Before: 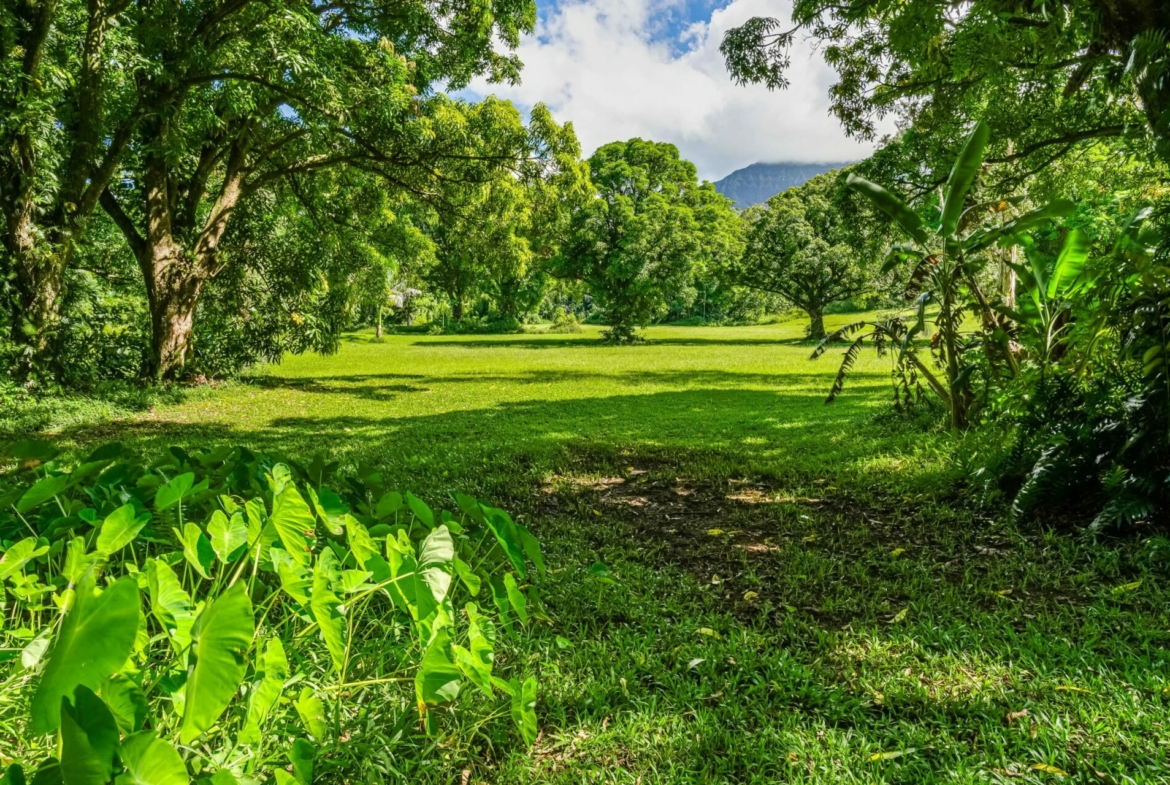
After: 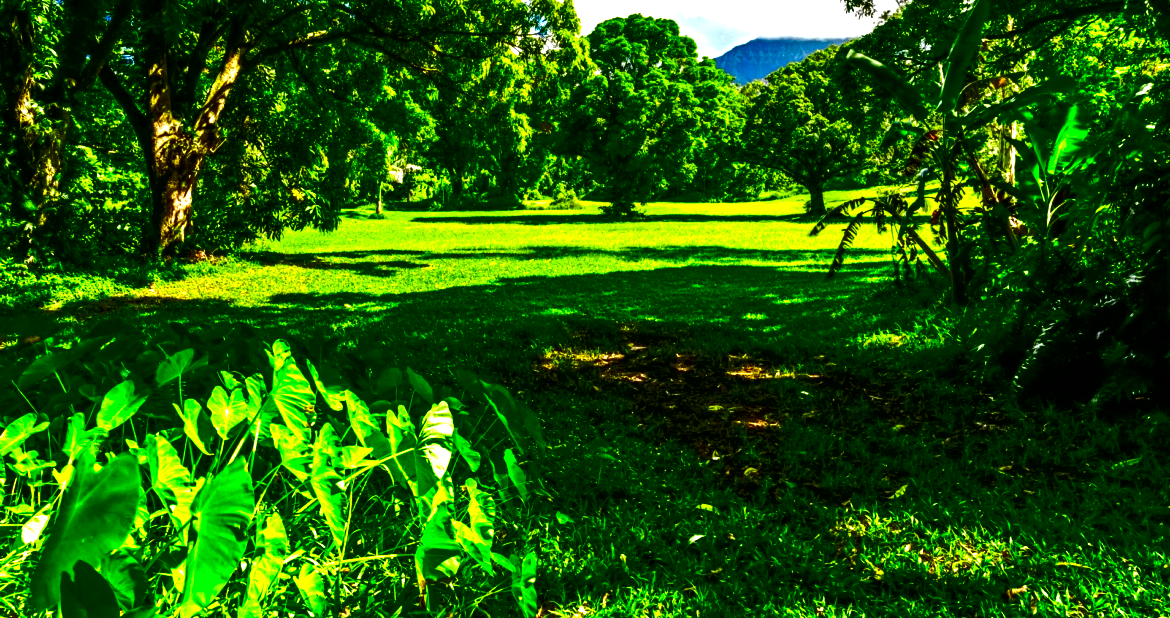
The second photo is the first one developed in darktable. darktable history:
contrast brightness saturation: brightness -0.997, saturation 0.996
tone equalizer: -8 EV -1.85 EV, -7 EV -1.18 EV, -6 EV -1.65 EV, edges refinement/feathering 500, mask exposure compensation -1.57 EV, preserve details no
exposure: exposure 1 EV, compensate highlight preservation false
crop and rotate: top 15.808%, bottom 5.434%
